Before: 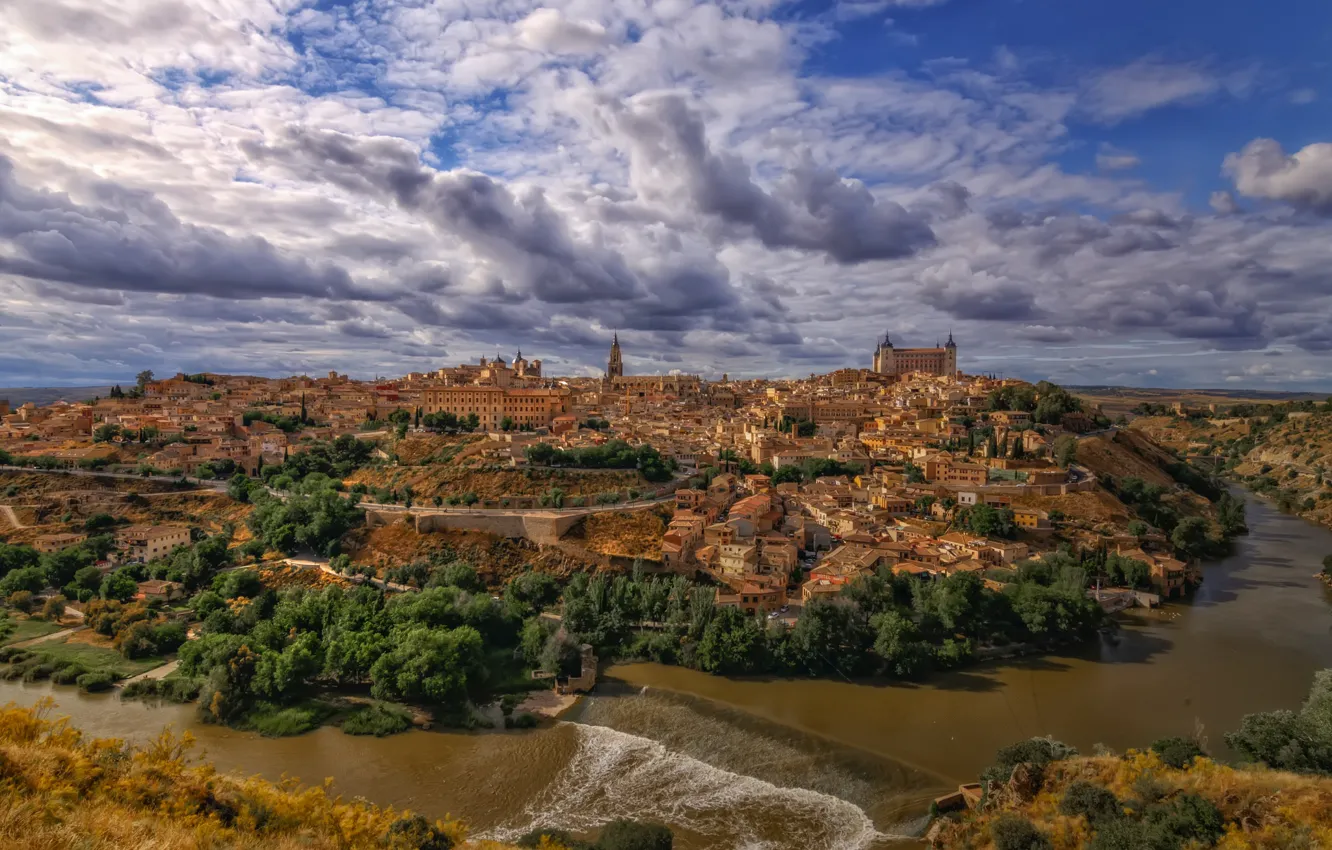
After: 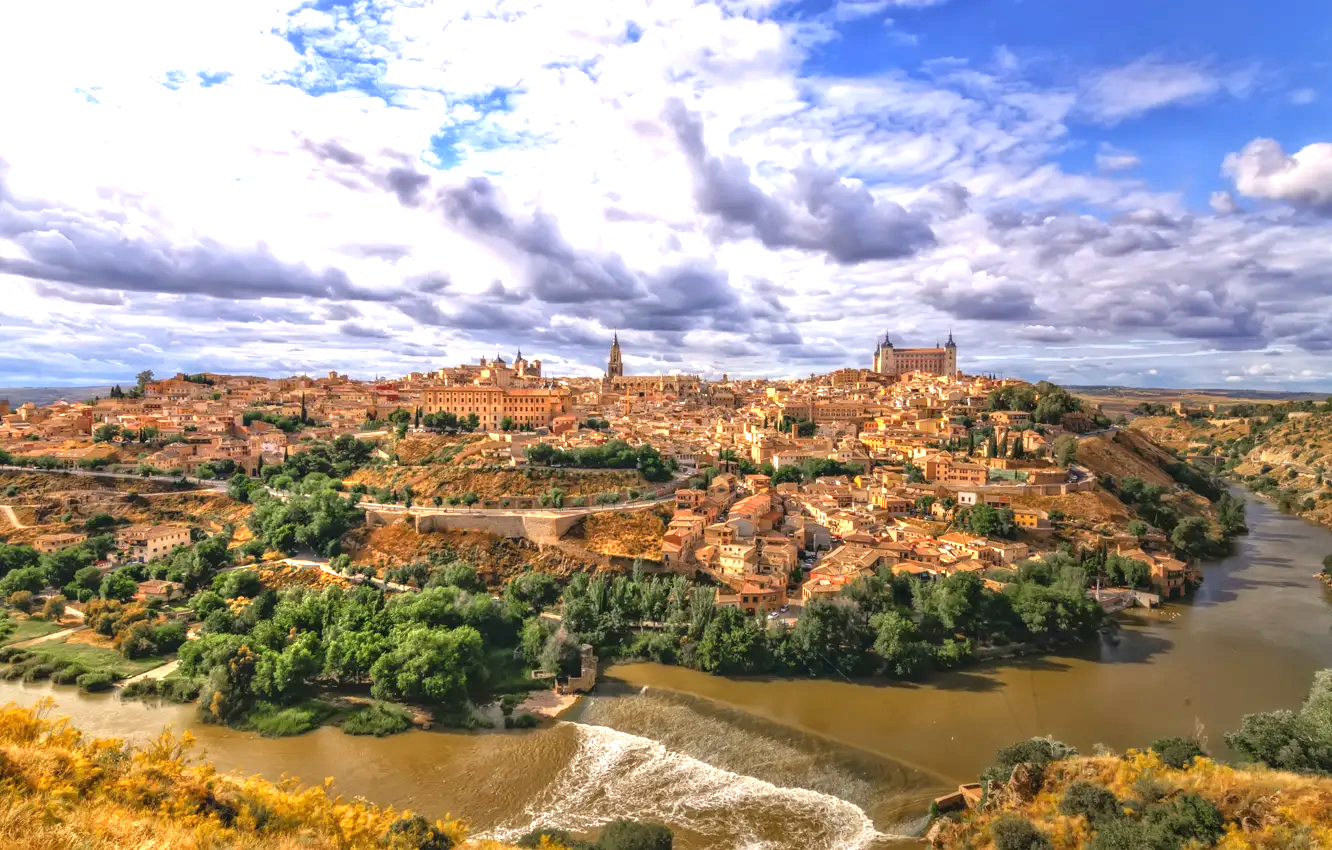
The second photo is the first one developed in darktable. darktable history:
exposure: black level correction 0, exposure 1.51 EV, compensate highlight preservation false
